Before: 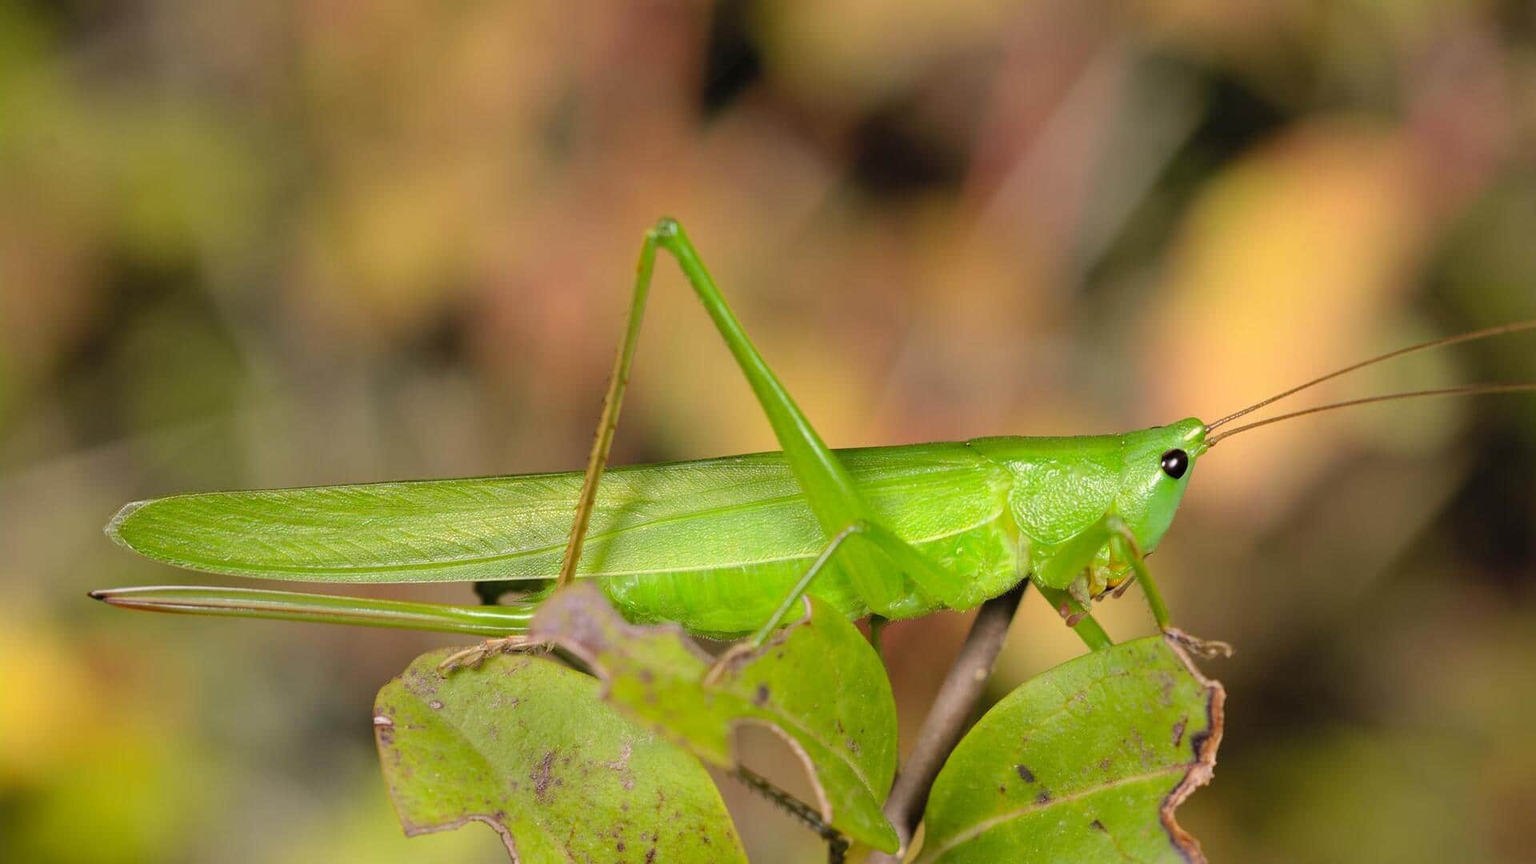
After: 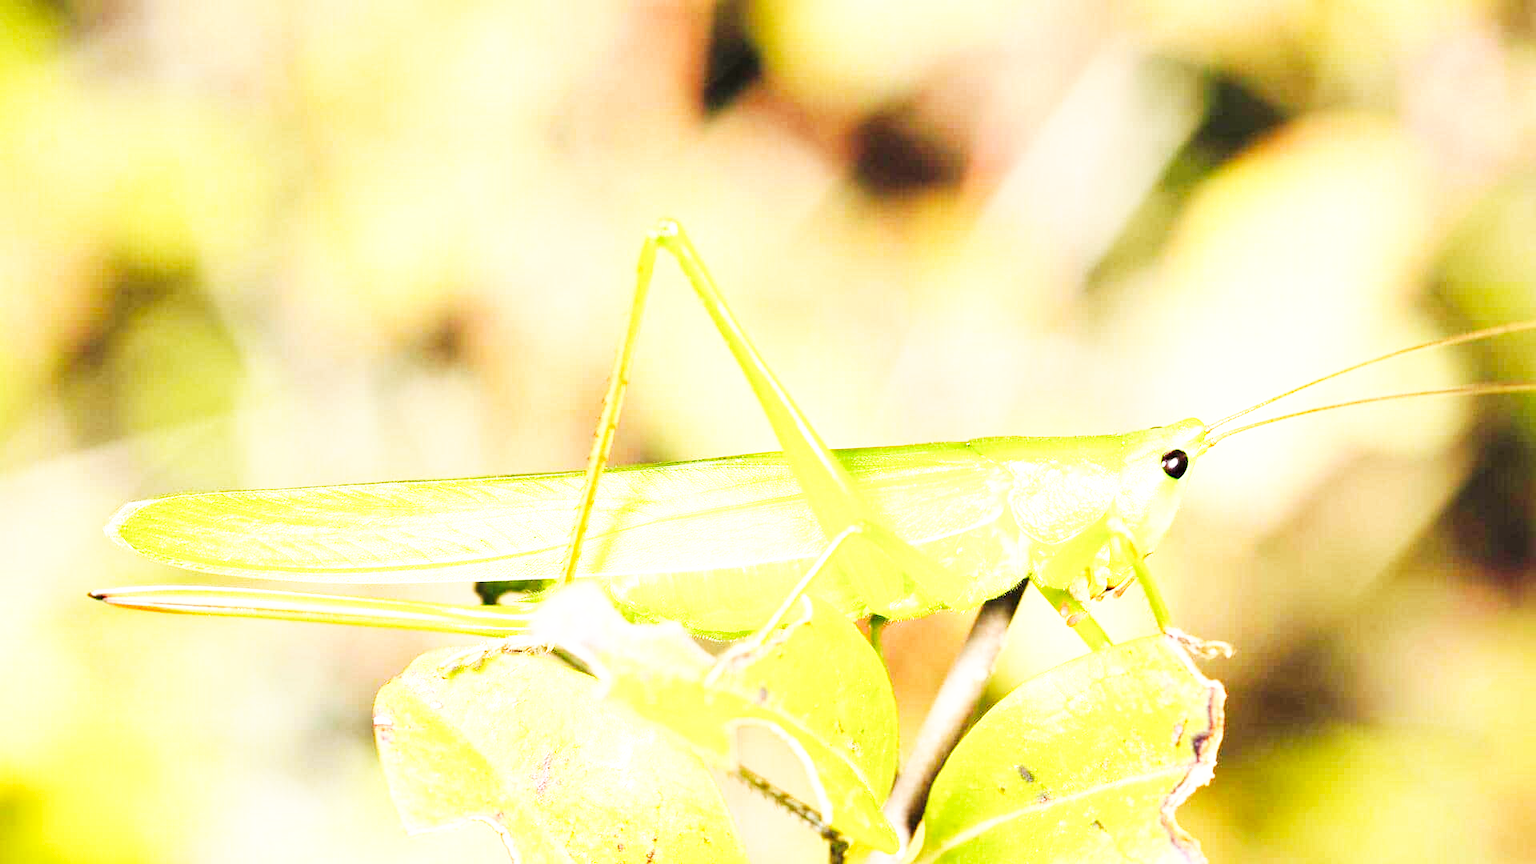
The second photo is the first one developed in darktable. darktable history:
base curve: curves: ch0 [(0, 0) (0.007, 0.004) (0.027, 0.03) (0.046, 0.07) (0.207, 0.54) (0.442, 0.872) (0.673, 0.972) (1, 1)], preserve colors none
exposure: black level correction 0, exposure 1.549 EV, compensate highlight preservation false
